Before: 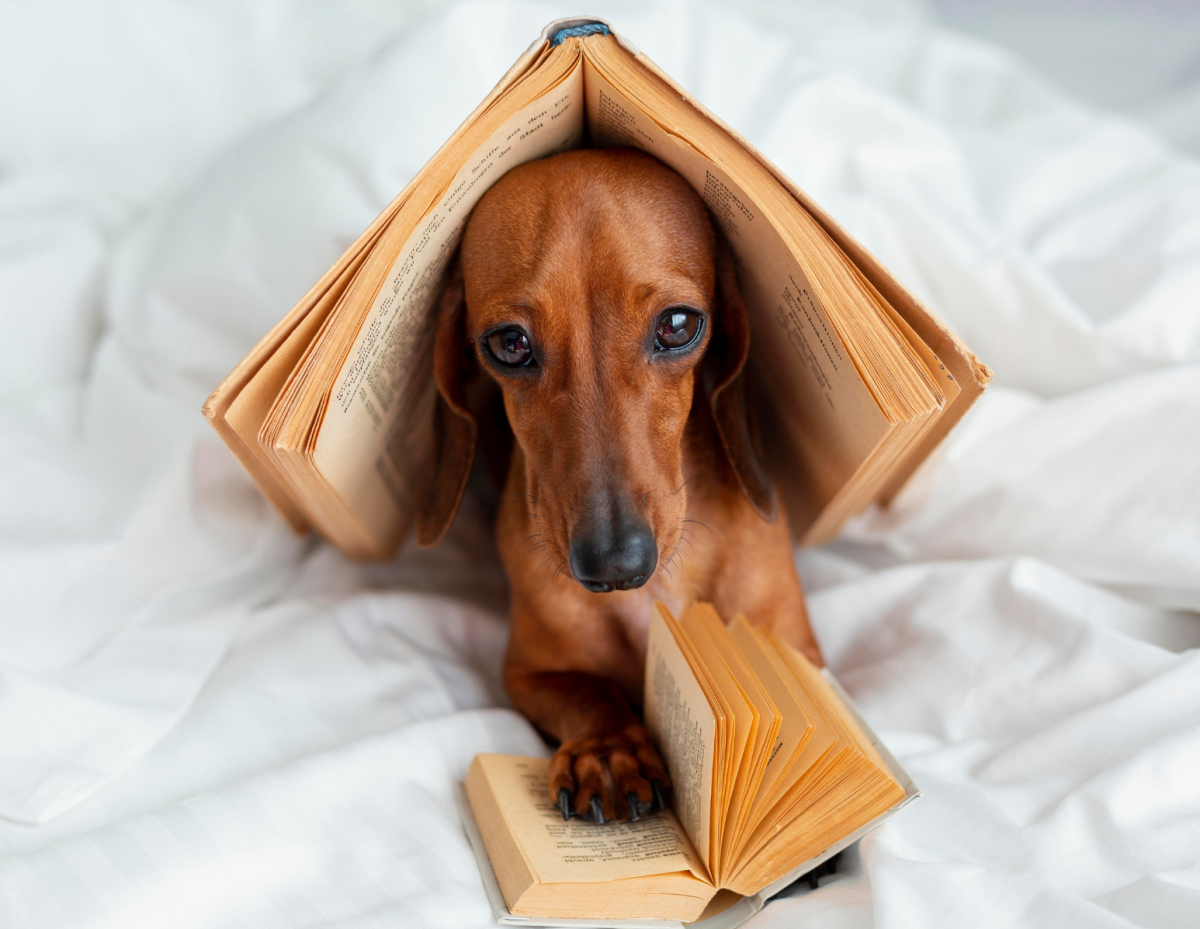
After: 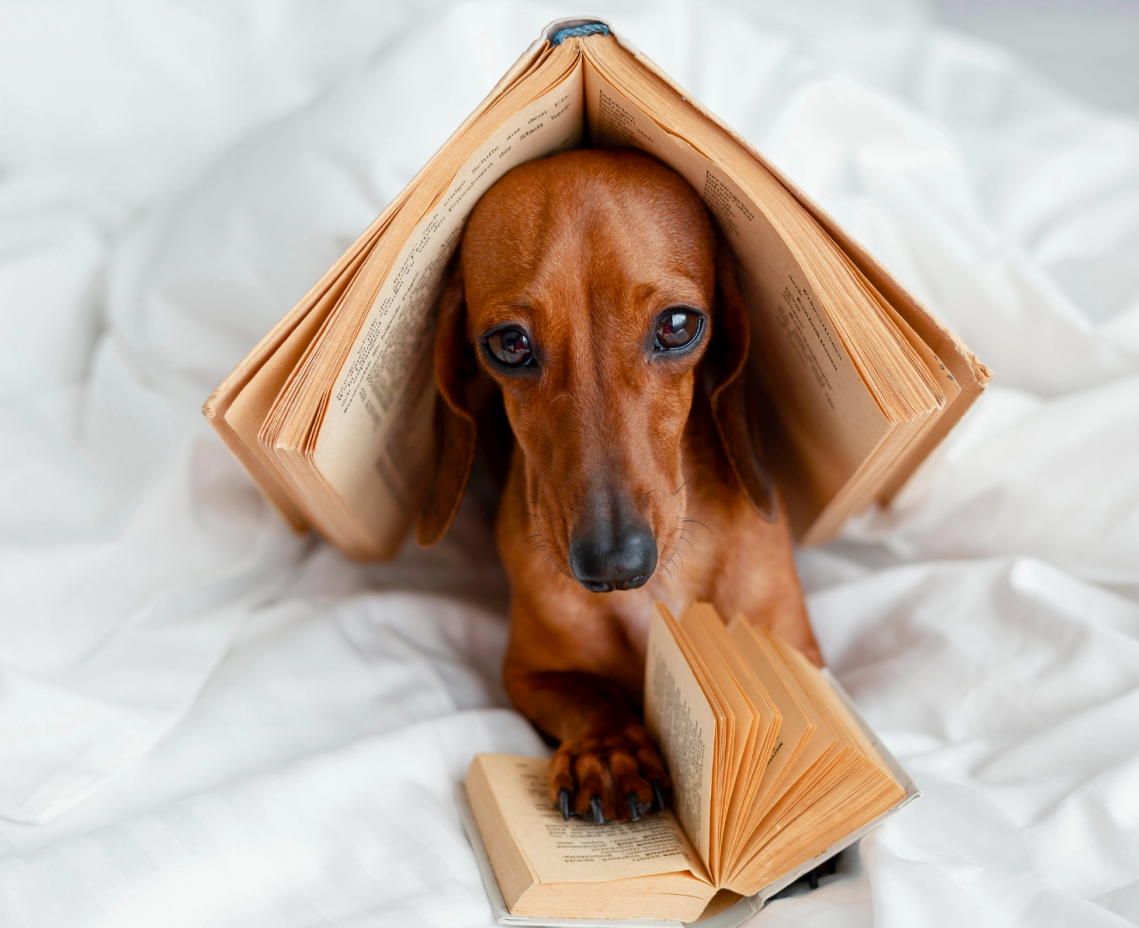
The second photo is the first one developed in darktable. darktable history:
crop and rotate: left 0%, right 5.075%
color balance rgb: perceptual saturation grading › global saturation 0.033%, perceptual saturation grading › highlights -24.986%, perceptual saturation grading › shadows 29.725%
levels: white 99.95%
